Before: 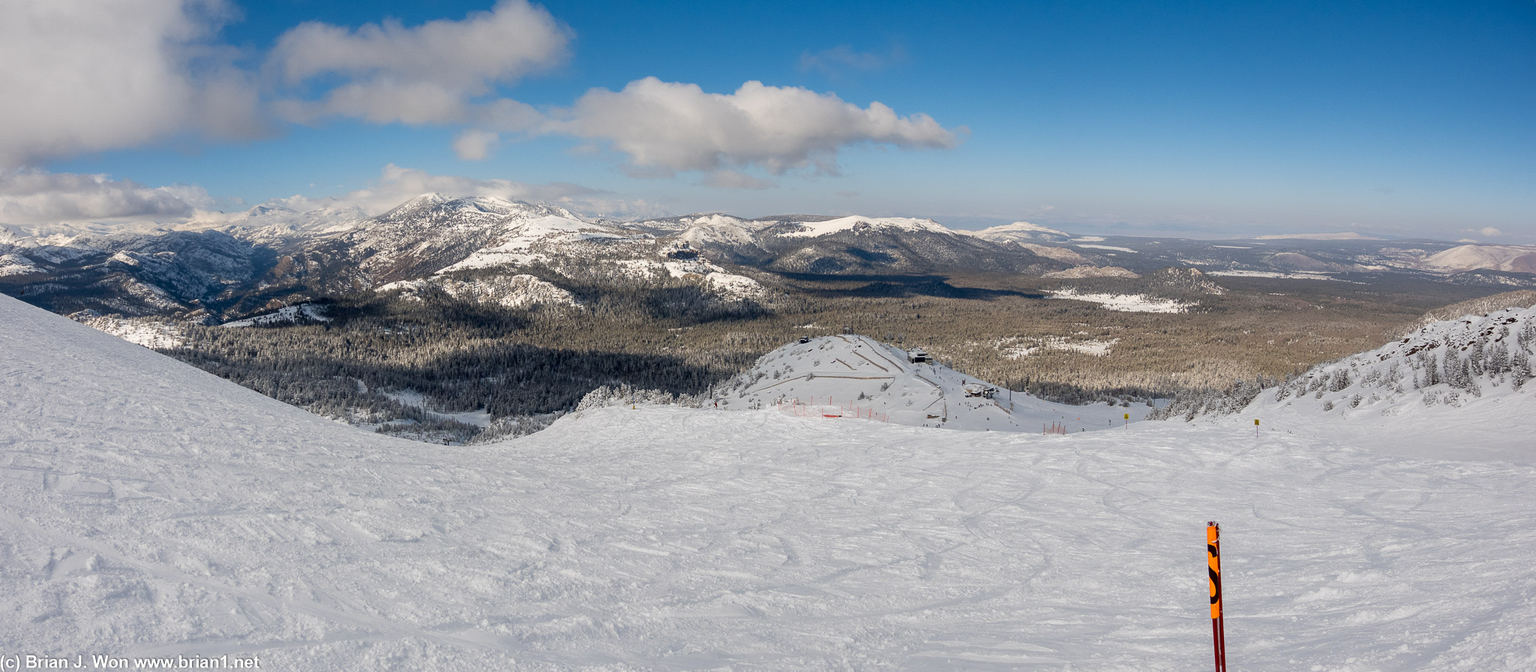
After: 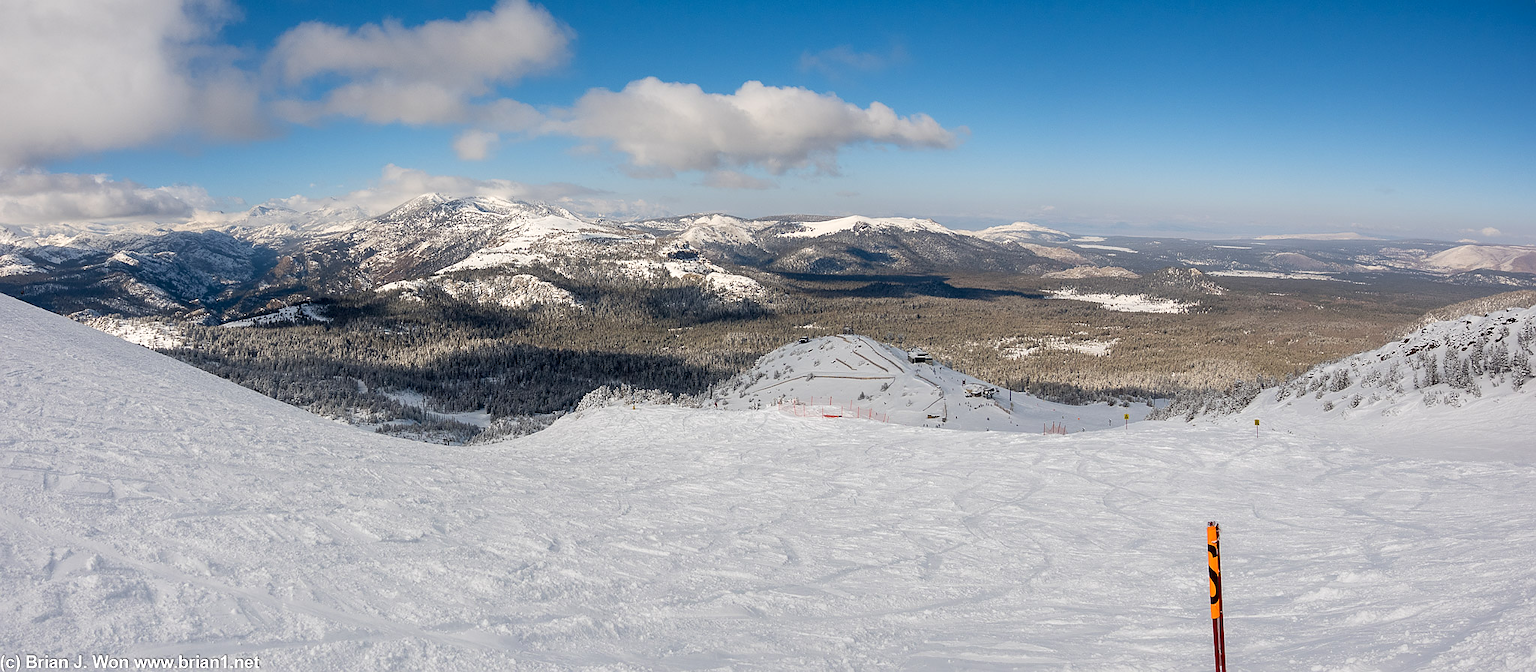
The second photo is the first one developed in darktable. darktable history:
levels: levels [0, 0.48, 0.961]
sharpen: radius 0.984, amount 0.614
